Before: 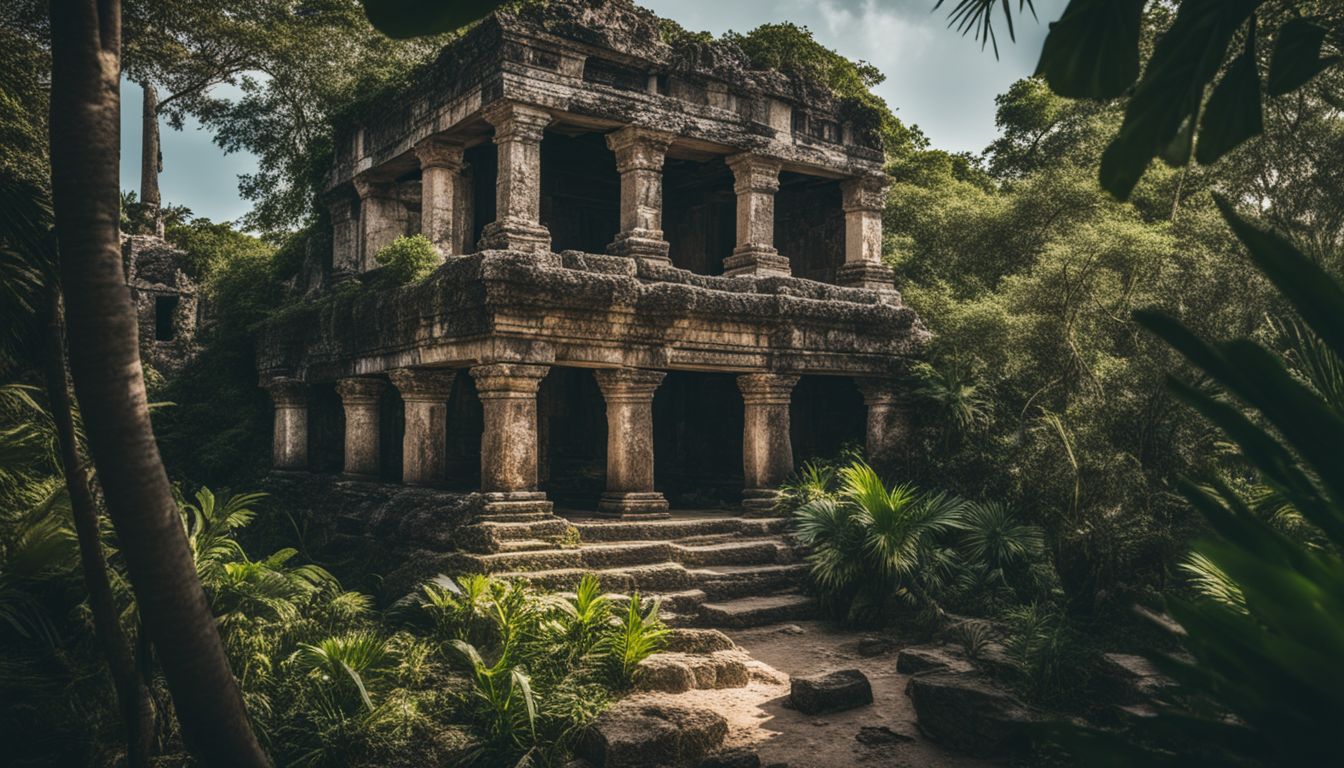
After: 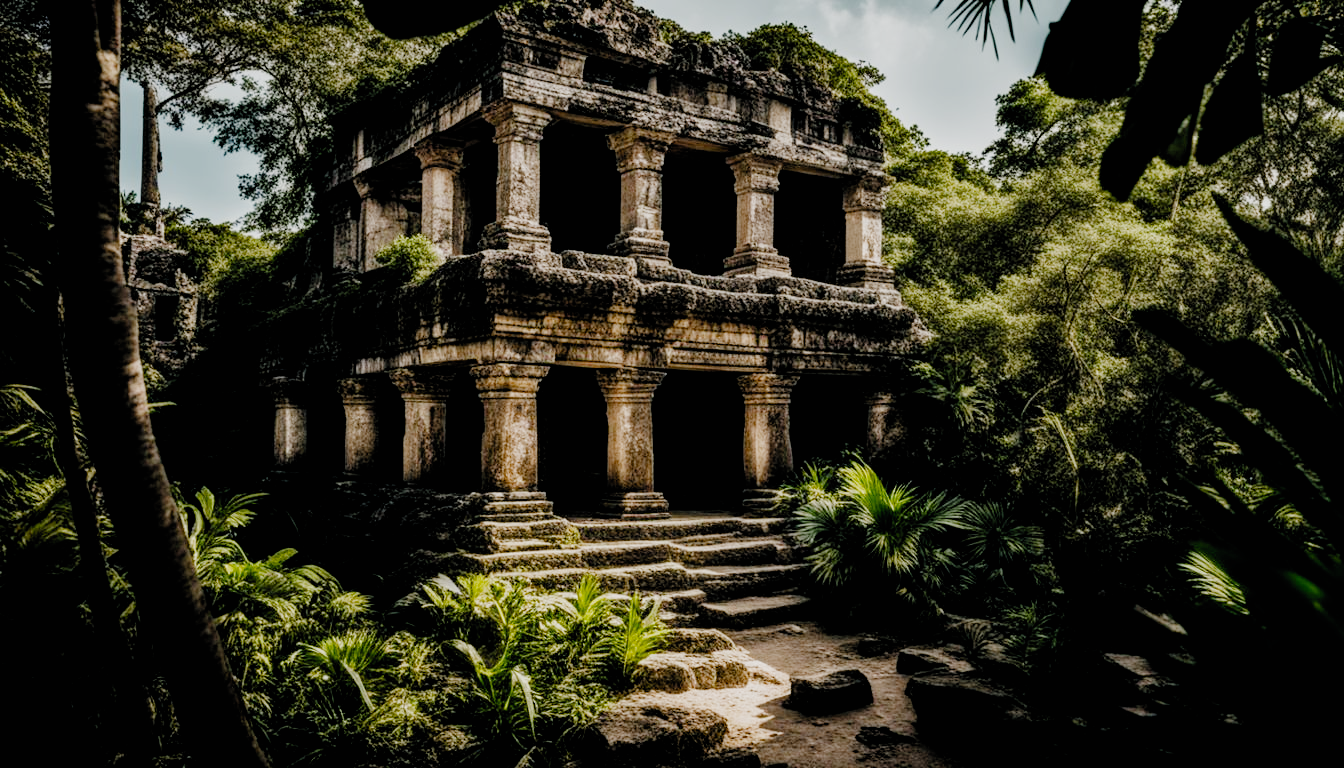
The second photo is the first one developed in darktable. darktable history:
filmic rgb: black relative exposure -2.85 EV, white relative exposure 4.56 EV, hardness 1.77, contrast 1.25, preserve chrominance no, color science v5 (2021)
exposure: black level correction 0.001, exposure 0.5 EV, compensate exposure bias true, compensate highlight preservation false
